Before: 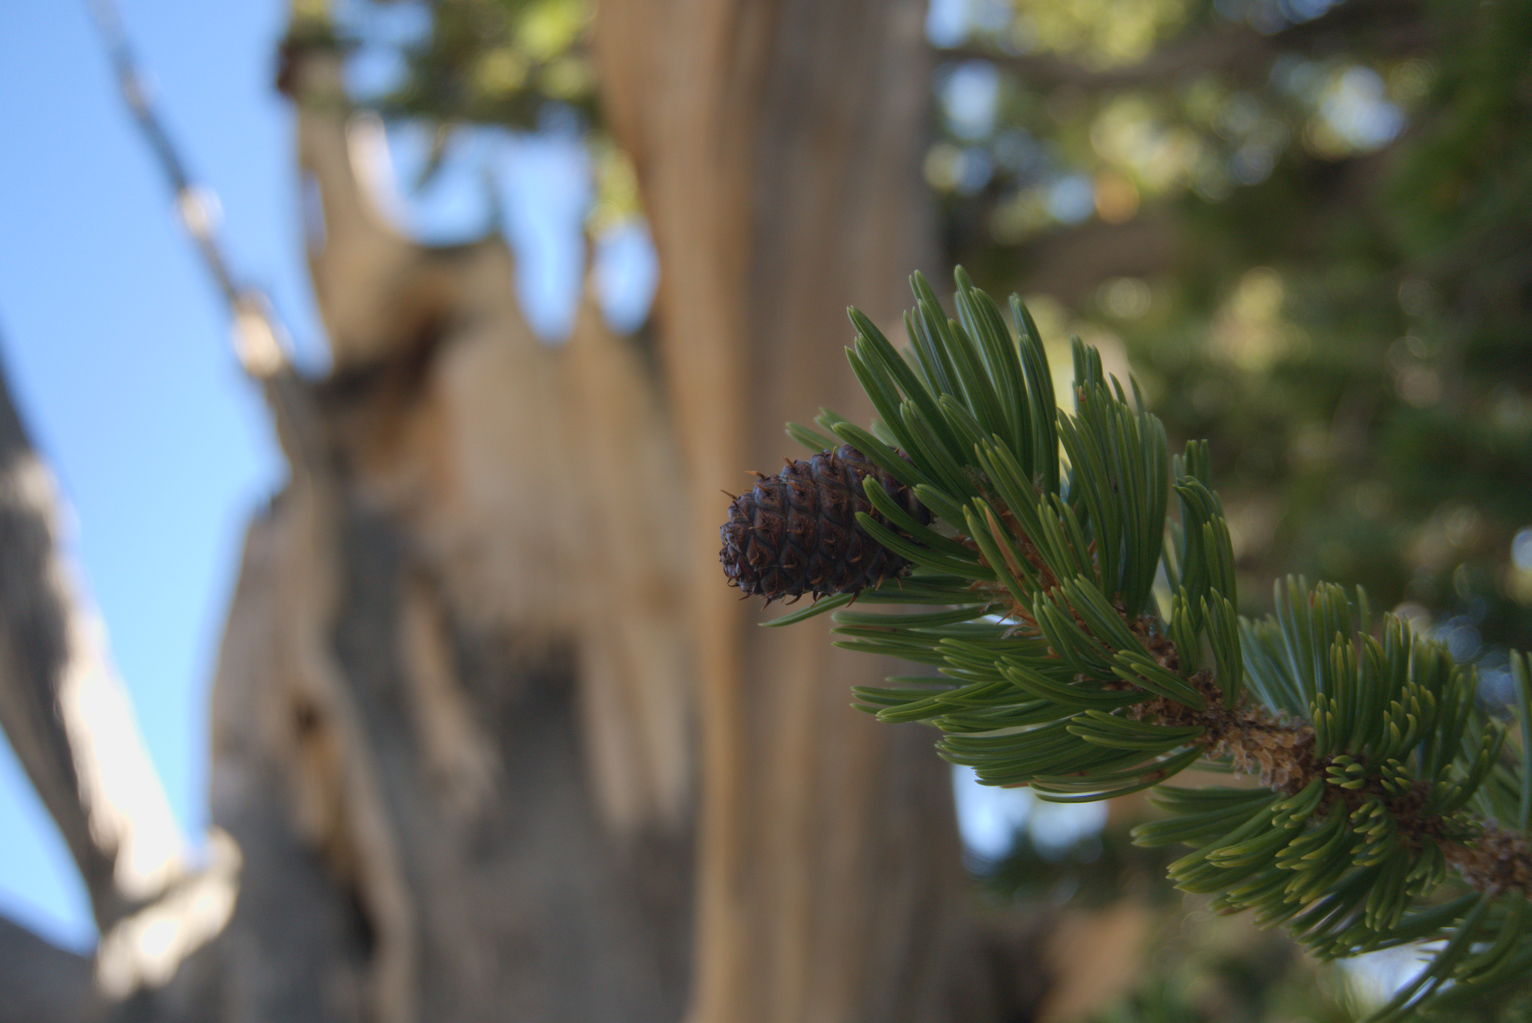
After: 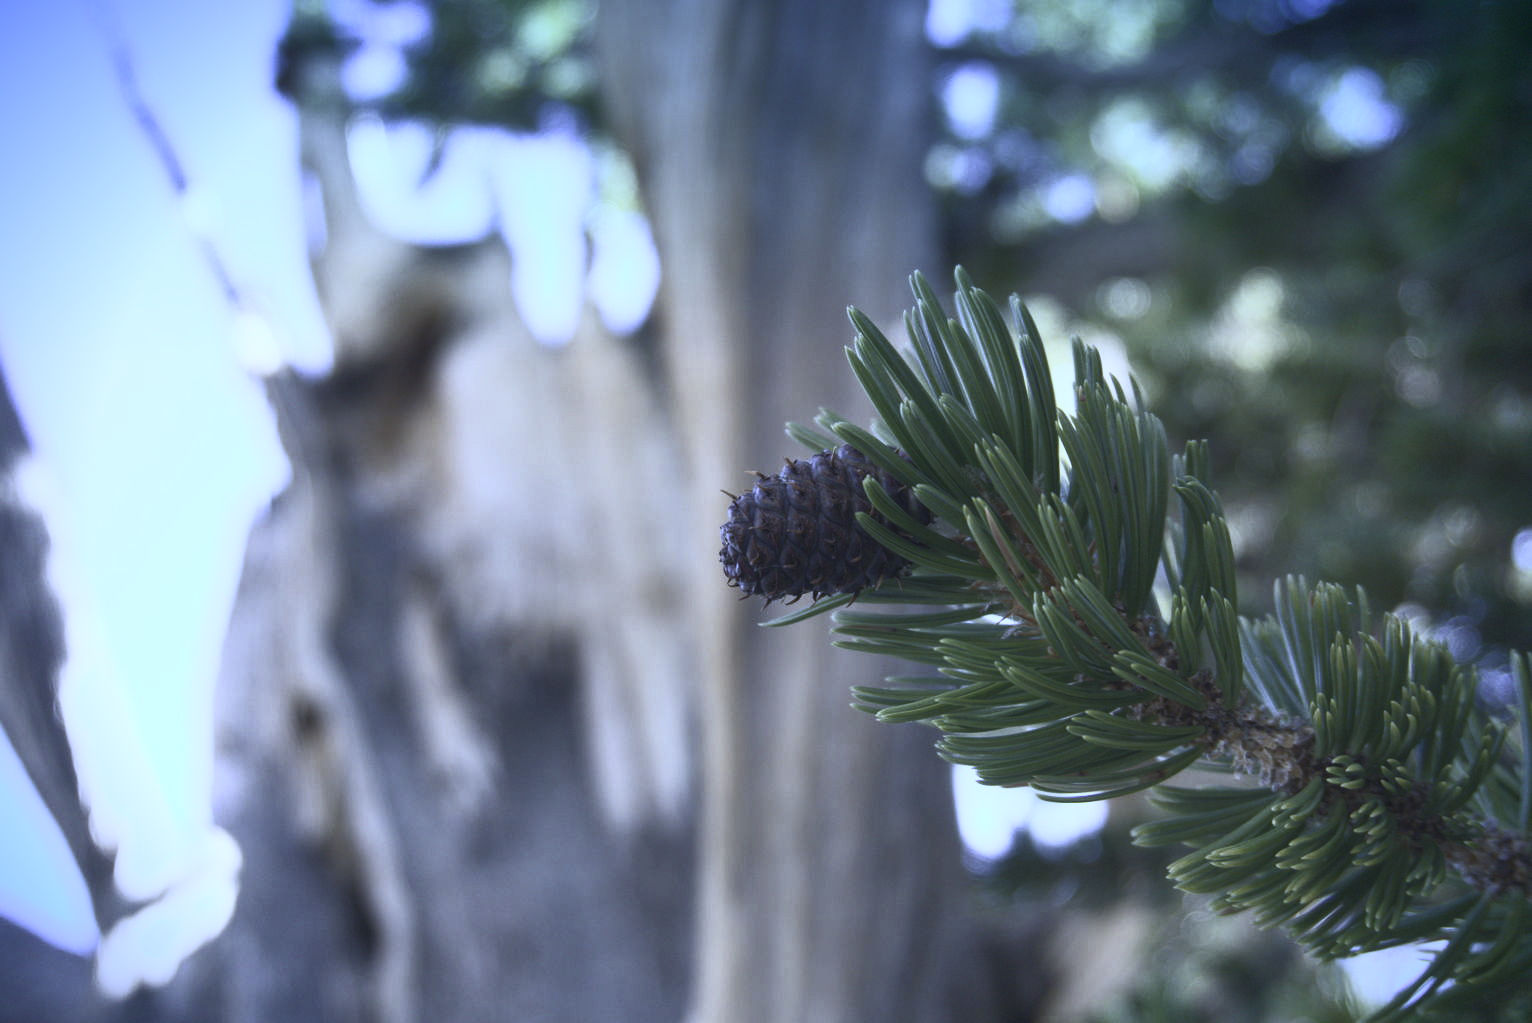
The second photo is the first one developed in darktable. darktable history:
contrast brightness saturation: contrast 0.57, brightness 0.57, saturation -0.34
graduated density: density 2.02 EV, hardness 44%, rotation 0.374°, offset 8.21, hue 208.8°, saturation 97%
white balance: red 0.766, blue 1.537
vignetting: fall-off start 88.53%, fall-off radius 44.2%, saturation 0.376, width/height ratio 1.161
